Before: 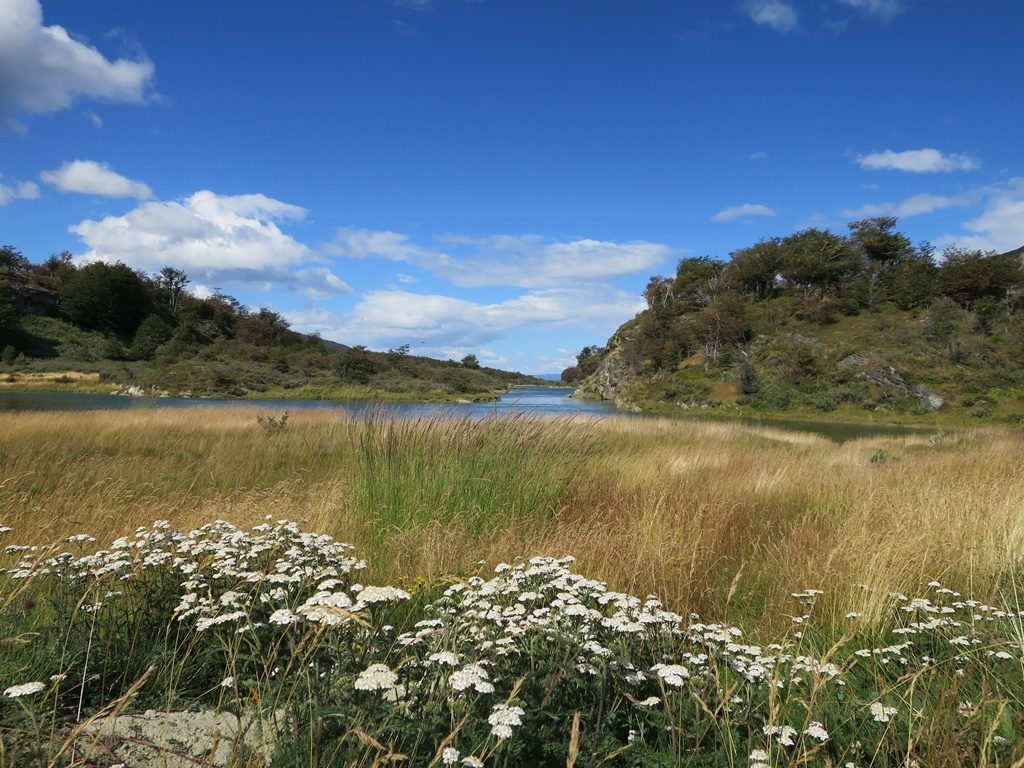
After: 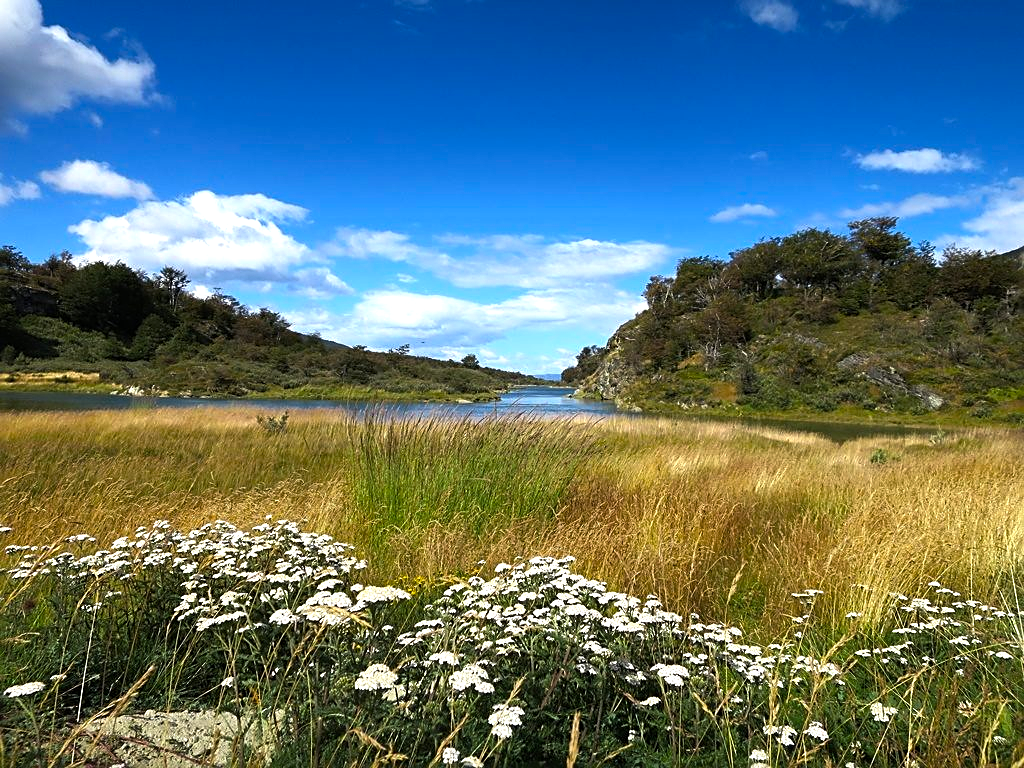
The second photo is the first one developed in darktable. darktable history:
sharpen: on, module defaults
color balance rgb: perceptual saturation grading › global saturation 30.648%, perceptual brilliance grading › global brilliance 14.4%, perceptual brilliance grading › shadows -34.966%
exposure: black level correction 0.001, exposure 0.191 EV, compensate highlight preservation false
